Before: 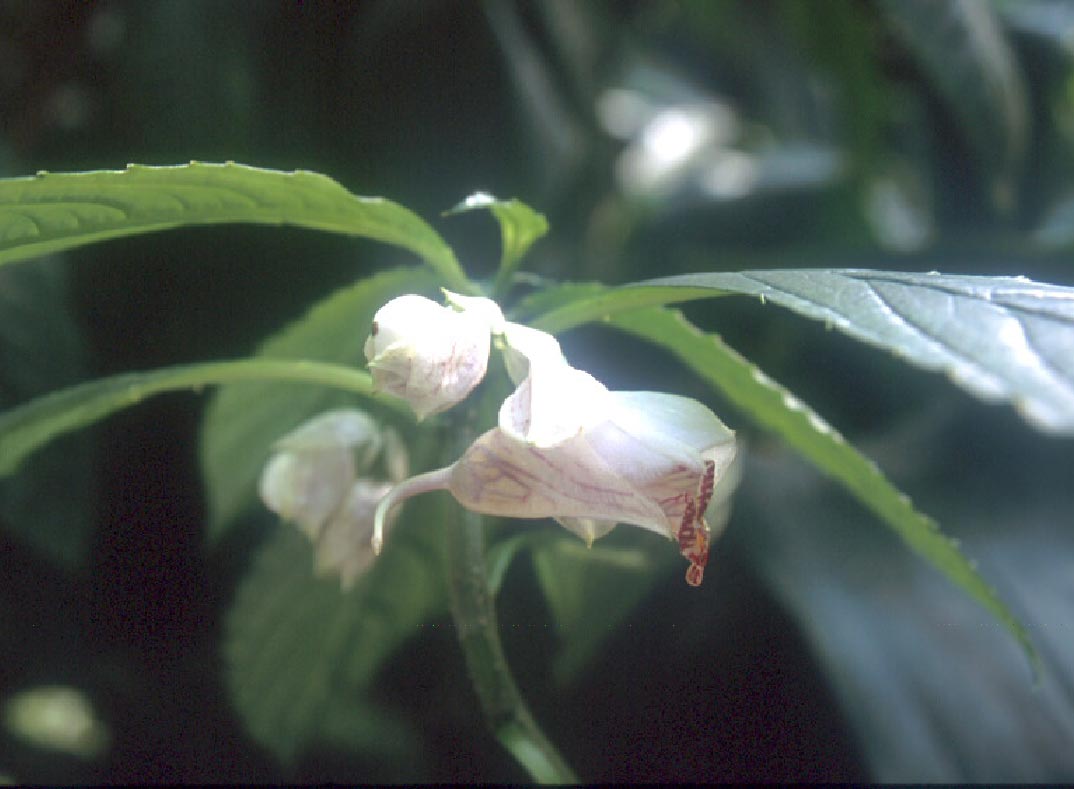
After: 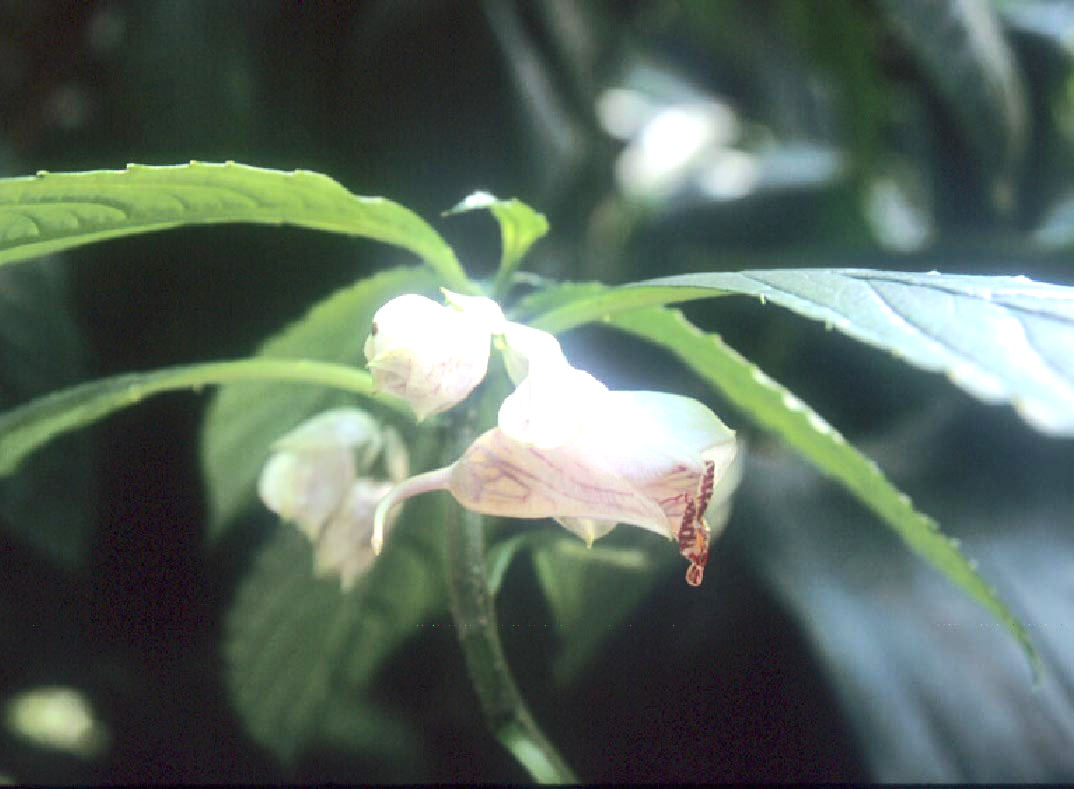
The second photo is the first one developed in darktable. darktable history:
exposure: exposure 0.165 EV, compensate exposure bias true, compensate highlight preservation false
tone equalizer: -8 EV -0.394 EV, -7 EV -0.407 EV, -6 EV -0.367 EV, -5 EV -0.259 EV, -3 EV 0.255 EV, -2 EV 0.326 EV, -1 EV 0.404 EV, +0 EV 0.392 EV, edges refinement/feathering 500, mask exposure compensation -1.57 EV, preserve details no
contrast brightness saturation: contrast 0.204, brightness 0.152, saturation 0.146
